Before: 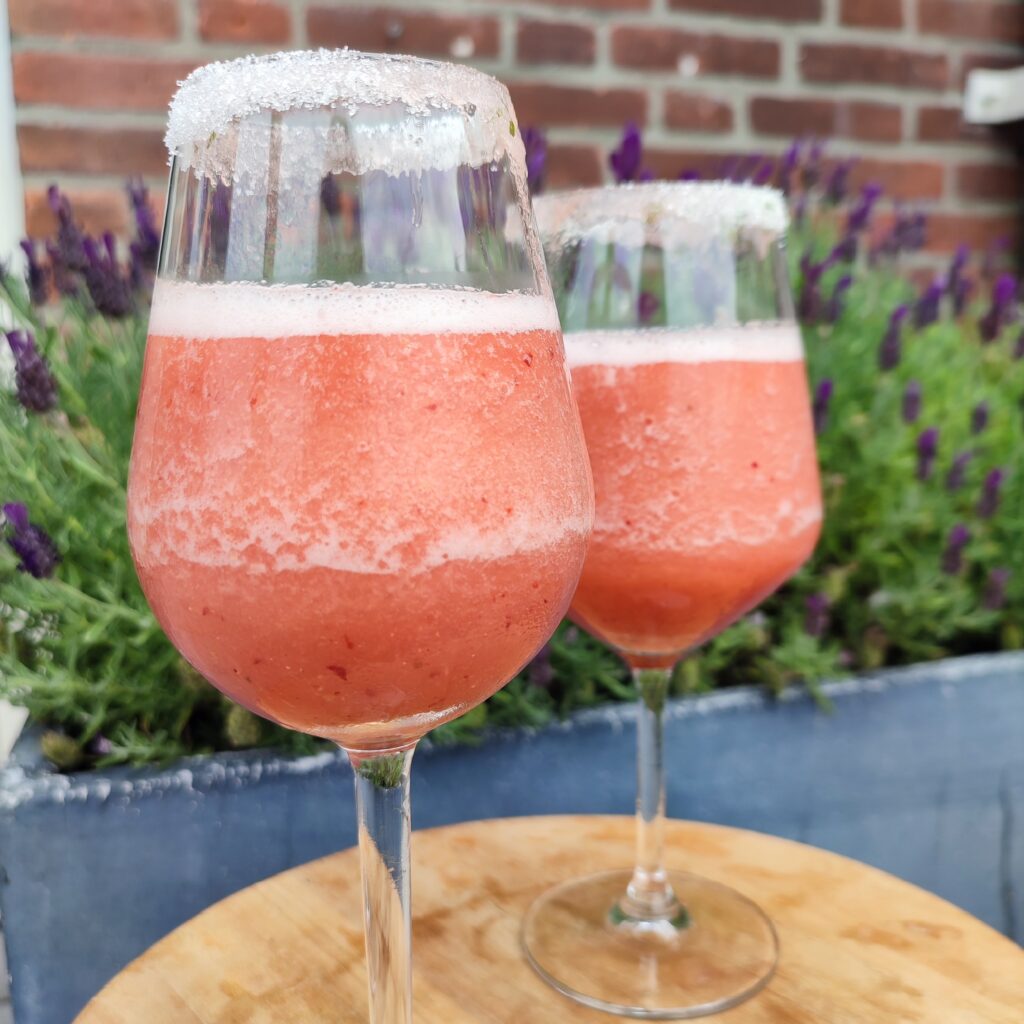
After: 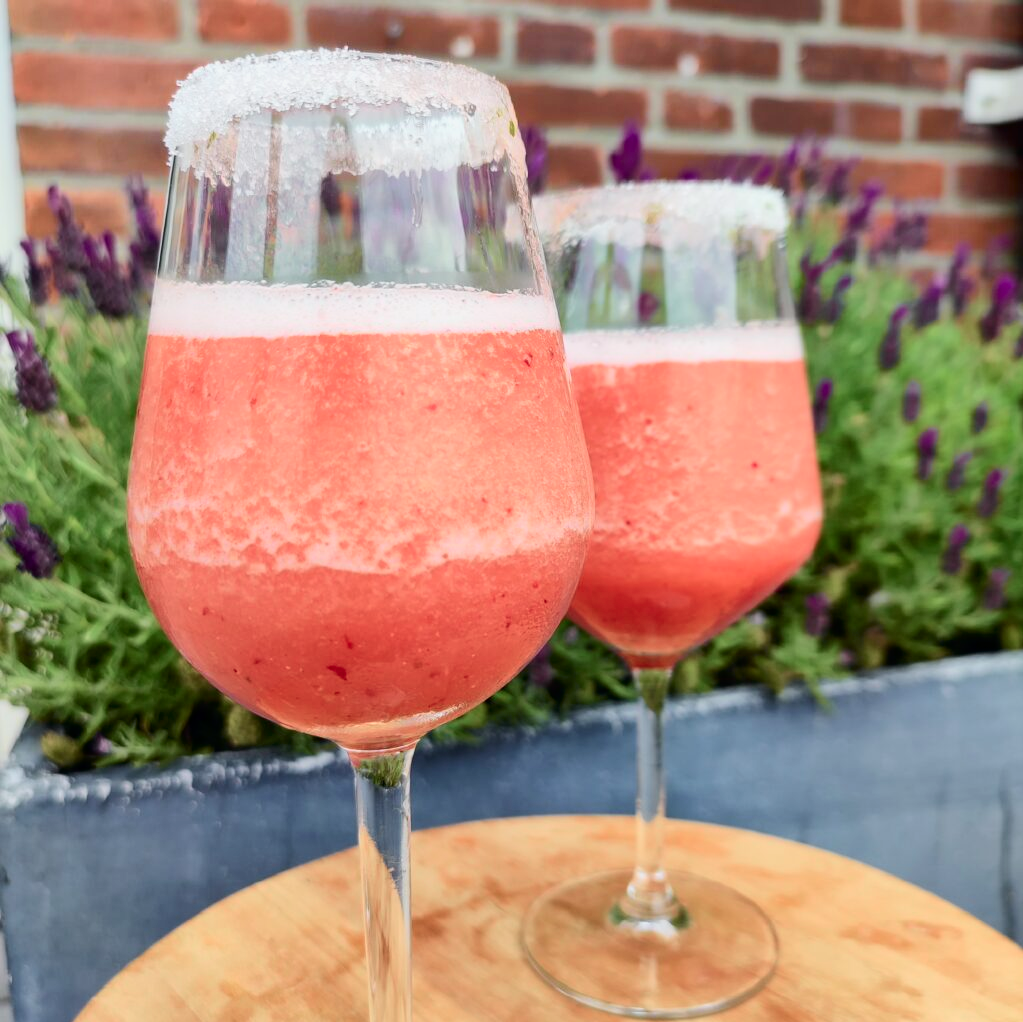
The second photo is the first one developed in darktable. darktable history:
tone curve: curves: ch0 [(0, 0) (0.058, 0.027) (0.214, 0.183) (0.304, 0.288) (0.51, 0.549) (0.658, 0.7) (0.741, 0.775) (0.844, 0.866) (0.986, 0.957)]; ch1 [(0, 0) (0.172, 0.123) (0.312, 0.296) (0.437, 0.429) (0.471, 0.469) (0.502, 0.5) (0.513, 0.515) (0.572, 0.603) (0.617, 0.653) (0.68, 0.724) (0.889, 0.924) (1, 1)]; ch2 [(0, 0) (0.411, 0.424) (0.489, 0.49) (0.502, 0.5) (0.517, 0.519) (0.549, 0.578) (0.604, 0.628) (0.693, 0.686) (1, 1)], color space Lab, independent channels, preserve colors none
crop: top 0.05%, bottom 0.098%
